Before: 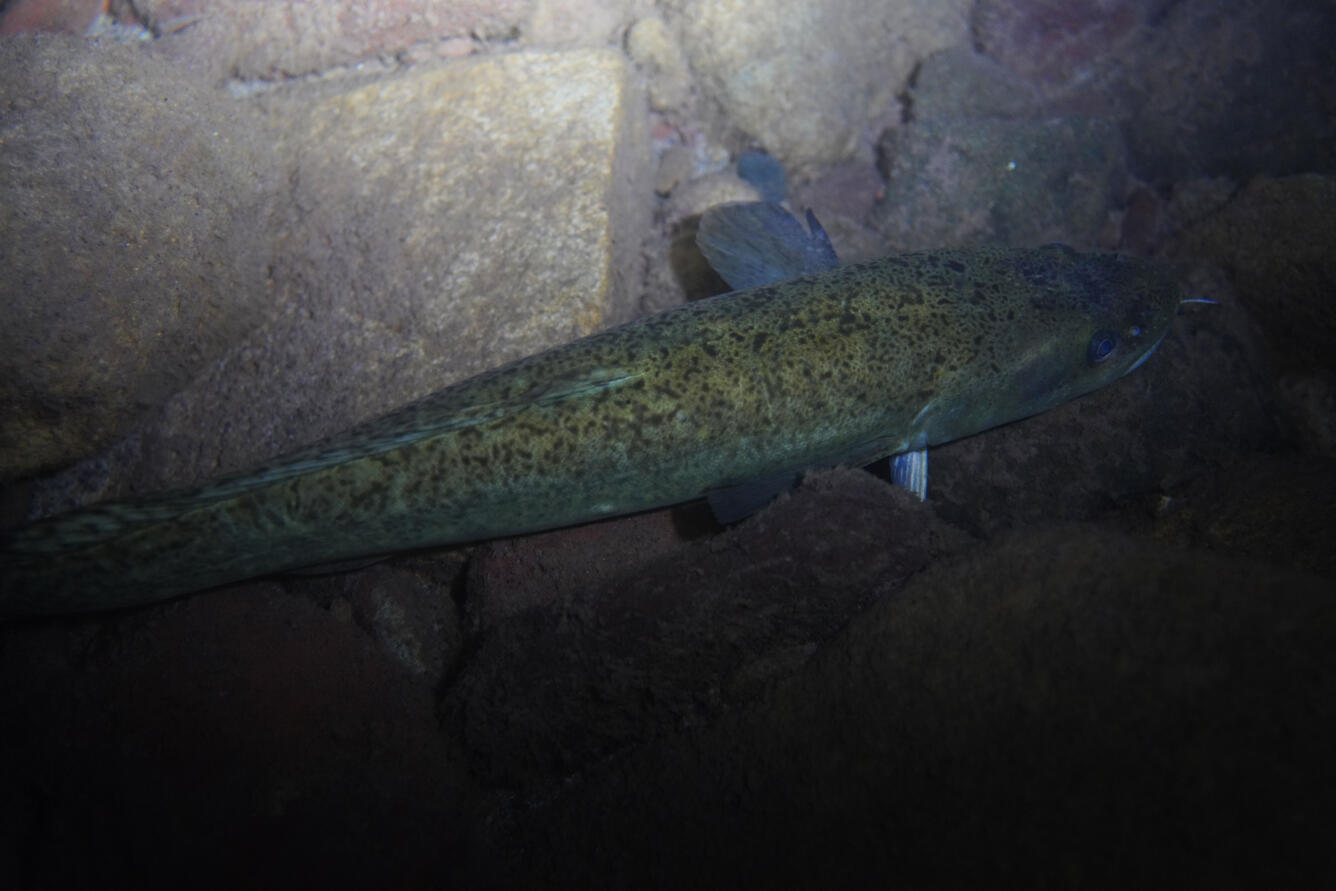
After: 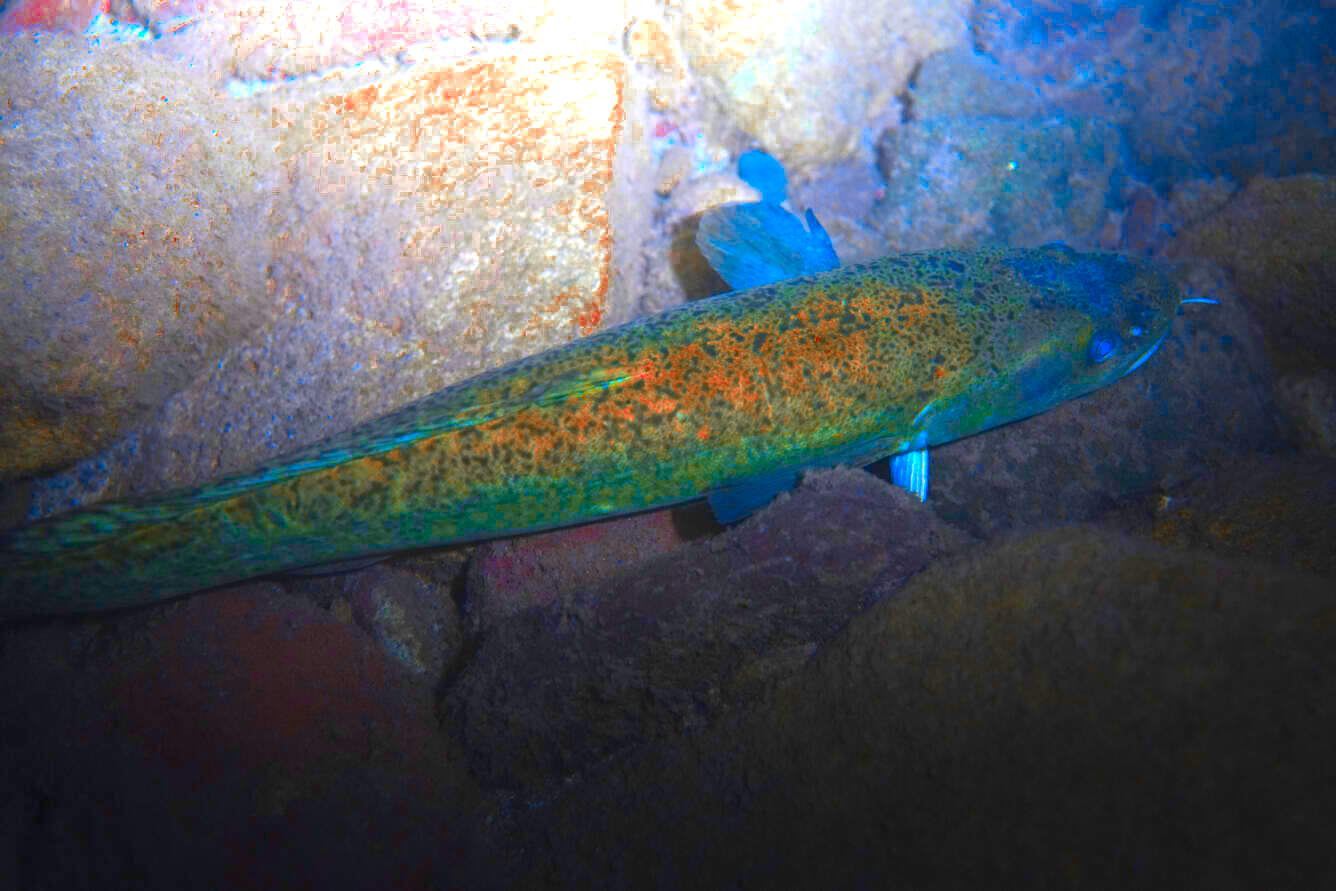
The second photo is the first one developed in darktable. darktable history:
color zones: curves: ch0 [(0.006, 0.385) (0.143, 0.563) (0.243, 0.321) (0.352, 0.464) (0.516, 0.456) (0.625, 0.5) (0.75, 0.5) (0.875, 0.5)]; ch1 [(0, 0.5) (0.134, 0.504) (0.246, 0.463) (0.421, 0.515) (0.5, 0.56) (0.625, 0.5) (0.75, 0.5) (0.875, 0.5)]; ch2 [(0, 0.5) (0.131, 0.426) (0.307, 0.289) (0.38, 0.188) (0.513, 0.216) (0.625, 0.548) (0.75, 0.468) (0.838, 0.396) (0.971, 0.311)]
exposure: black level correction 0, exposure 1.488 EV, compensate highlight preservation false
color correction: highlights b* 0.045, saturation 2.96
